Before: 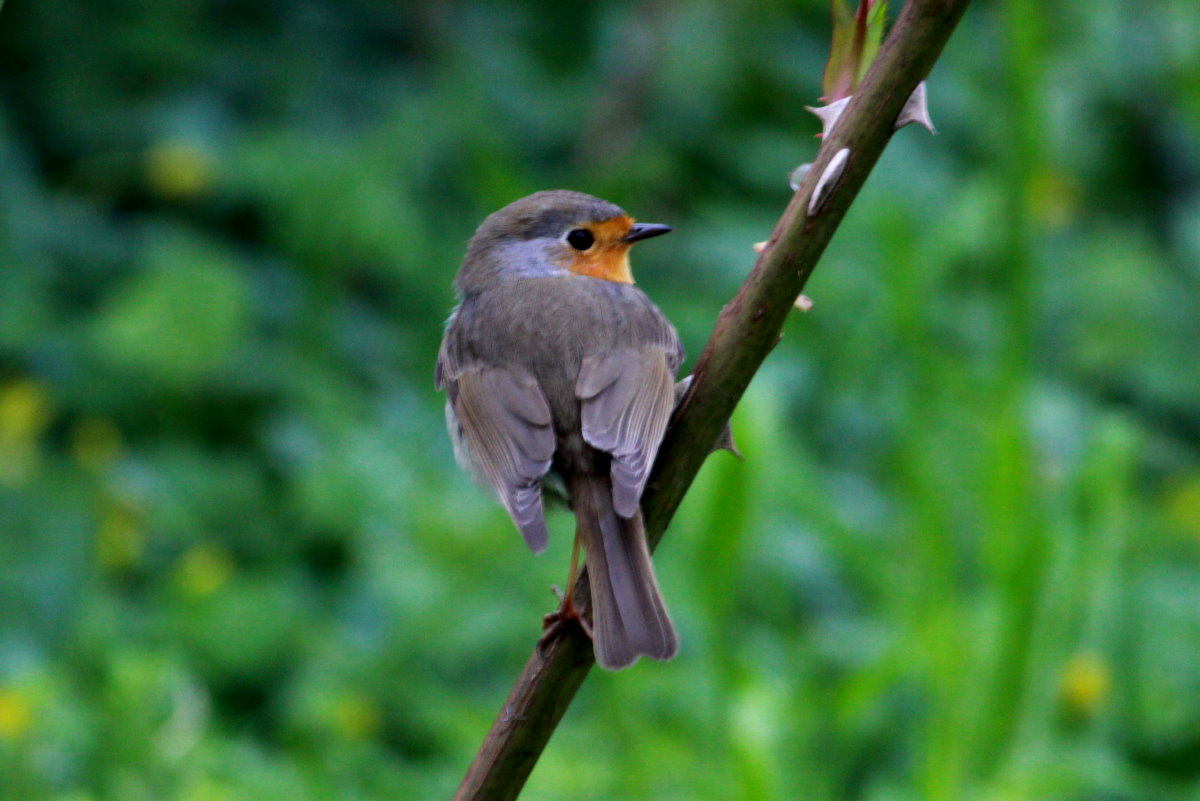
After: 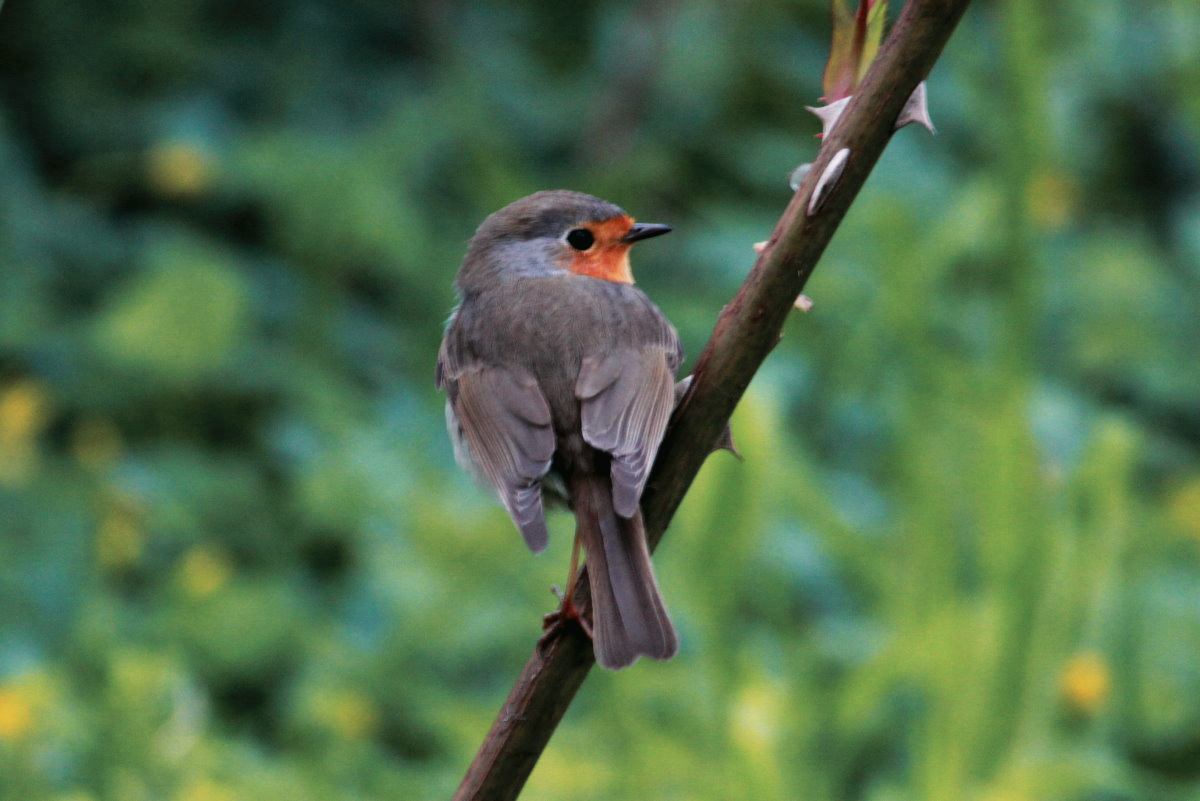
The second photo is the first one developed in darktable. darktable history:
tone curve: curves: ch0 [(0, 0) (0.003, 0.014) (0.011, 0.014) (0.025, 0.022) (0.044, 0.041) (0.069, 0.063) (0.1, 0.086) (0.136, 0.118) (0.177, 0.161) (0.224, 0.211) (0.277, 0.262) (0.335, 0.323) (0.399, 0.384) (0.468, 0.459) (0.543, 0.54) (0.623, 0.624) (0.709, 0.711) (0.801, 0.796) (0.898, 0.879) (1, 1)], preserve colors none
color look up table: target L [97.88, 97.11, 95.15, 93.42, 90.53, 91.38, 81.83, 74.05, 74.32, 74.54, 63.99, 52.61, 50.55, 20.17, 200.44, 94.12, 90.56, 70.45, 74.12, 61.25, 58.01, 59.49, 51.91, 58.93, 52.42, 48.77, 39.62, 34.19, 30.24, 27.7, 88.44, 69.91, 68.78, 51.24, 50.8, 42.24, 49.83, 44.71, 37.63, 33.84, 13.77, 20.87, 2.72, 90.43, 70.51, 63.53, 60.53, 58.16, 26.63], target a [-7.47, -9.889, -7.016, -15.78, -35.52, -15.77, -6.044, -39.54, -40.17, 11.69, -6.754, -31.09, -4.414, -13.51, 0, 1.997, 2.104, 42.93, 19.78, 50.88, 66.97, 62.53, 71.66, 15.43, 73, 19.64, 58.98, 43.44, 9.137, 46.78, 7.688, 33.98, 12.8, 72.05, 71.27, 63.53, 11.19, 0.785, 43.28, 54.04, 32.72, 19.05, 2.307, -31.53, -22.49, -21.15, -7.81, -31.2, -13.94], target b [61.82, 72.97, 68.58, 64.93, 56.2, 44.68, 6.382, 5.487, 42.53, 58.22, 45.95, 29.75, 26.5, 13.61, 0, 19.77, 70.32, 34.89, 33.69, 13.63, 33.74, 50.76, 27.81, 6.224, 51.98, 40.31, 37.56, 38.11, 10.15, 17.74, -0.705, -1.126, -14.06, 14.27, 27.41, -3.812, -13.4, -40.28, -17.86, 5.473, -53.35, -32.08, -0.799, -12.94, -21.61, -30.64, -14.63, -3.475, -10.61], num patches 49
